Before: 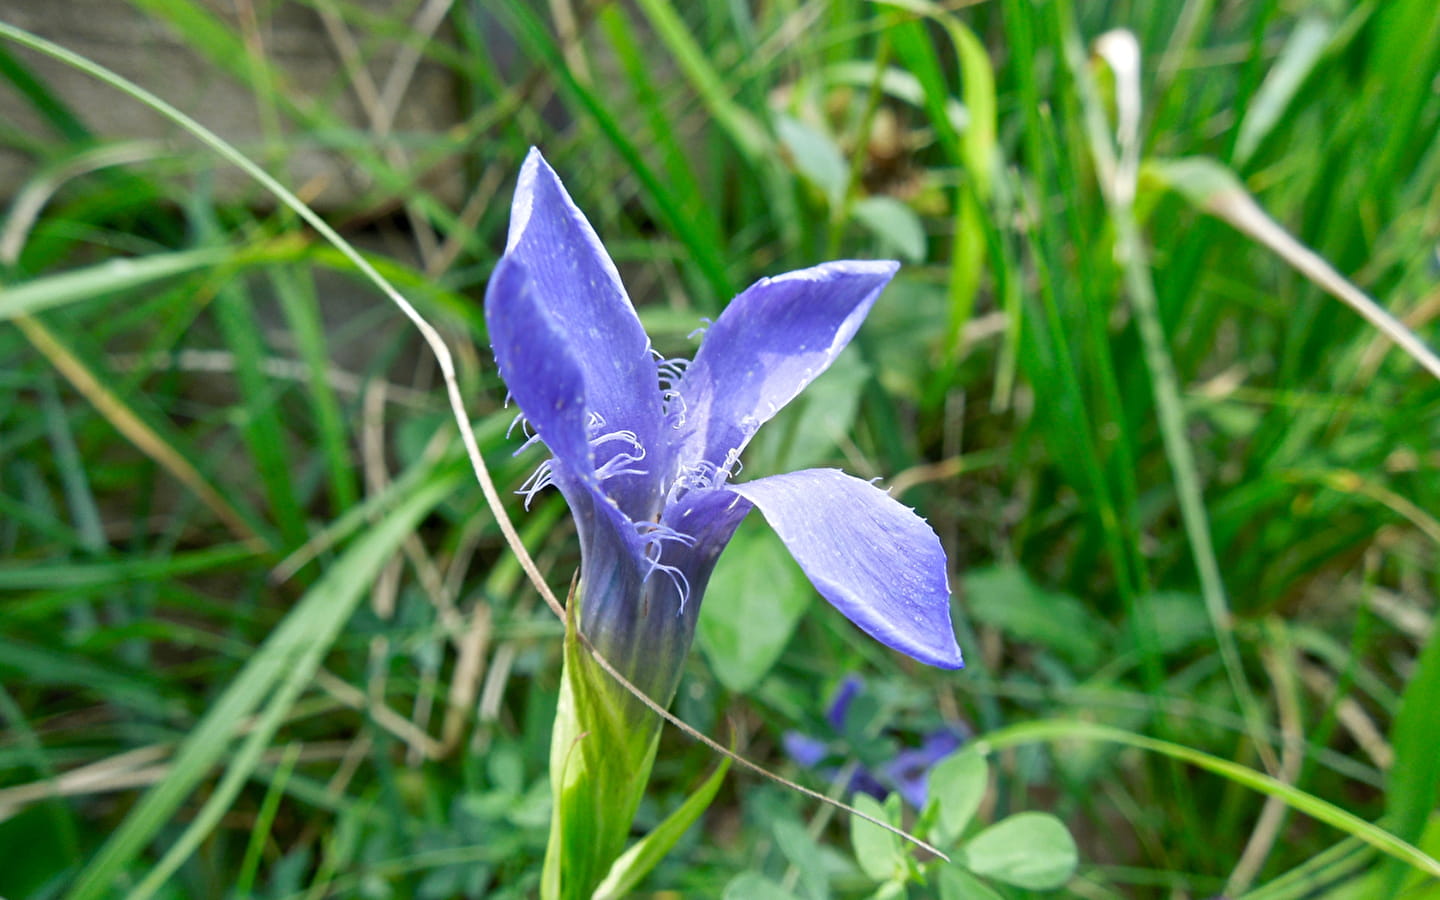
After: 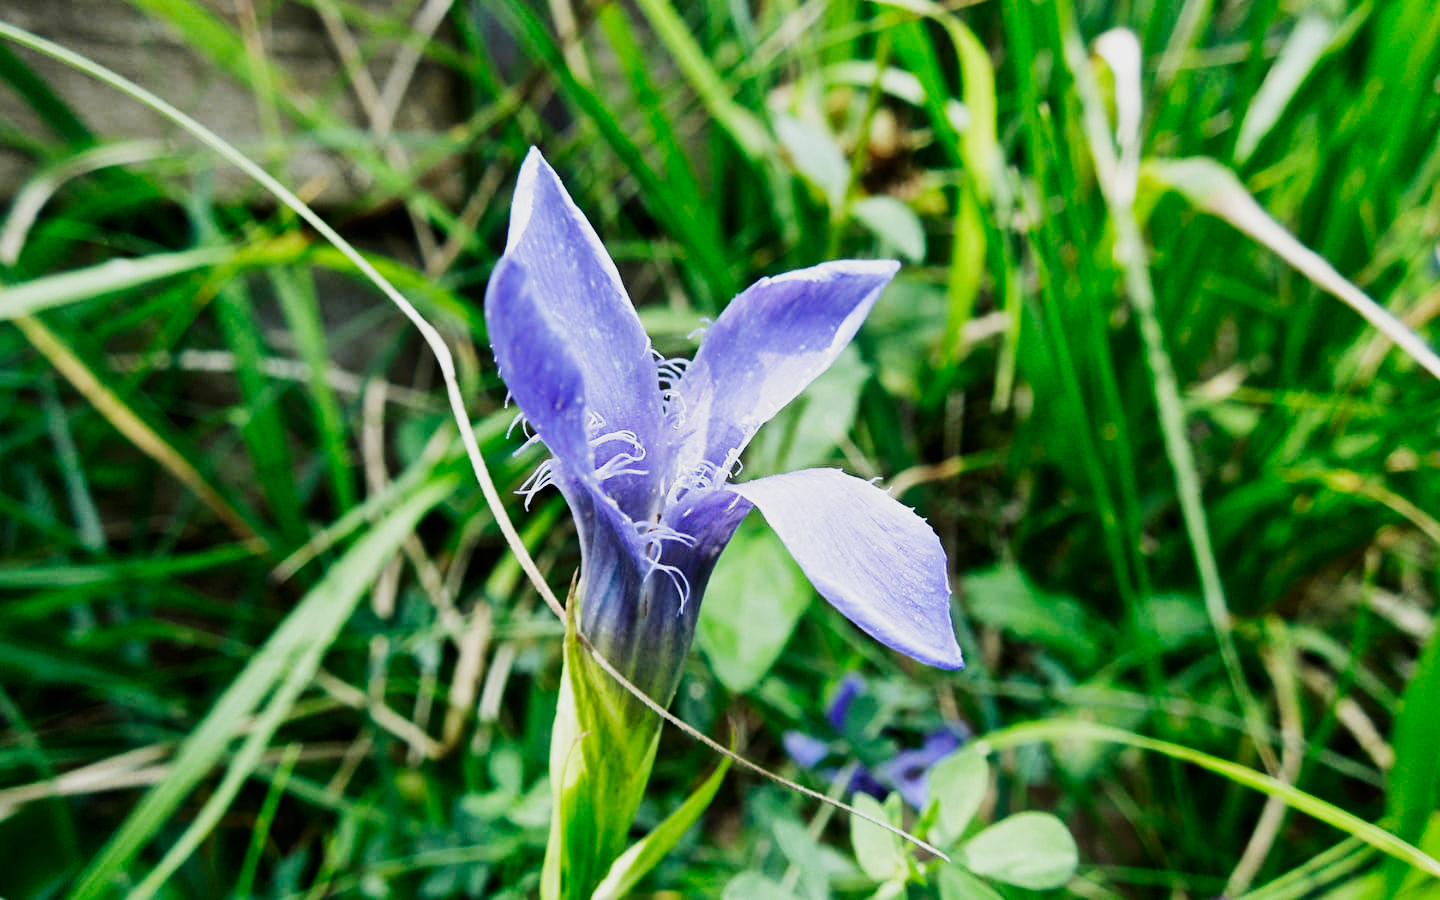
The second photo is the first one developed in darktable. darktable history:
tone equalizer: -8 EV -0.417 EV, -7 EV -0.389 EV, -6 EV -0.333 EV, -5 EV -0.222 EV, -3 EV 0.222 EV, -2 EV 0.333 EV, -1 EV 0.389 EV, +0 EV 0.417 EV, edges refinement/feathering 500, mask exposure compensation -1.57 EV, preserve details no
sigmoid: contrast 1.8, skew -0.2, preserve hue 0%, red attenuation 0.1, red rotation 0.035, green attenuation 0.1, green rotation -0.017, blue attenuation 0.15, blue rotation -0.052, base primaries Rec2020
